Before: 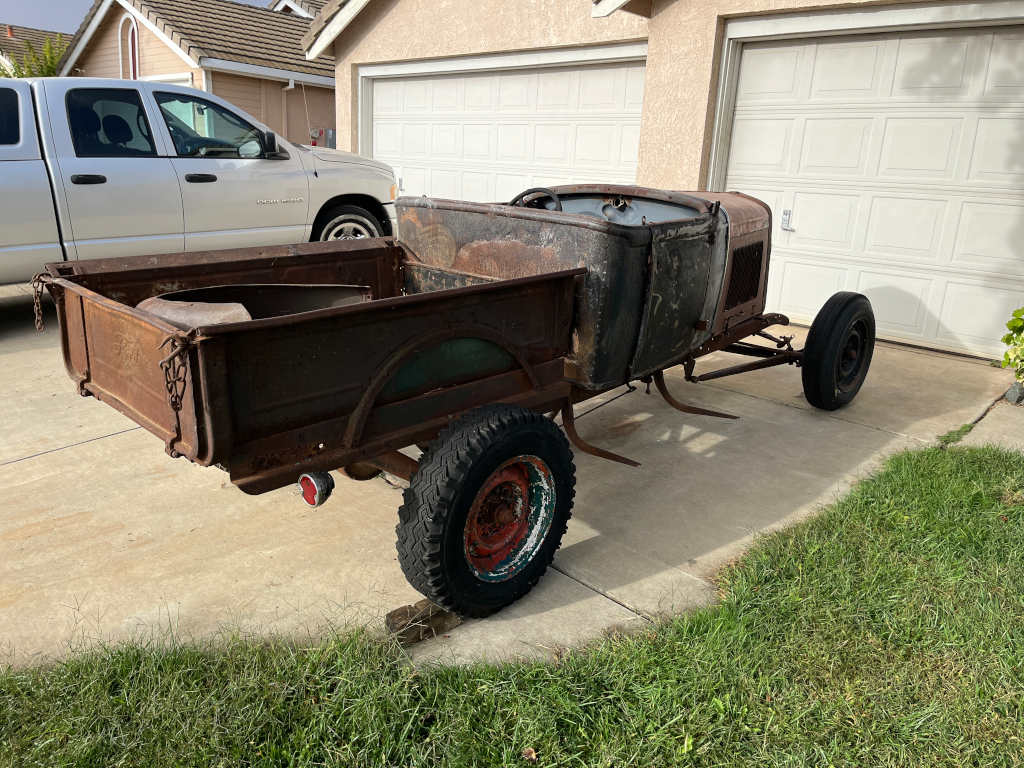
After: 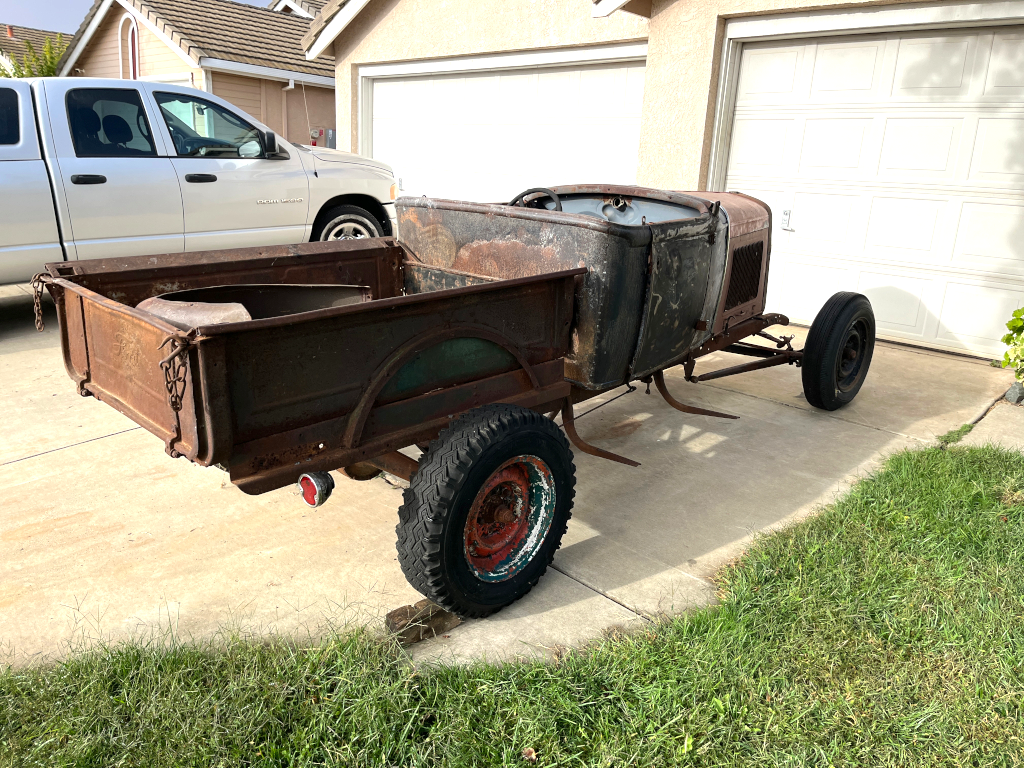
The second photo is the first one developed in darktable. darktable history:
exposure: exposure 0.566 EV, compensate highlight preservation false
tone equalizer: on, module defaults
